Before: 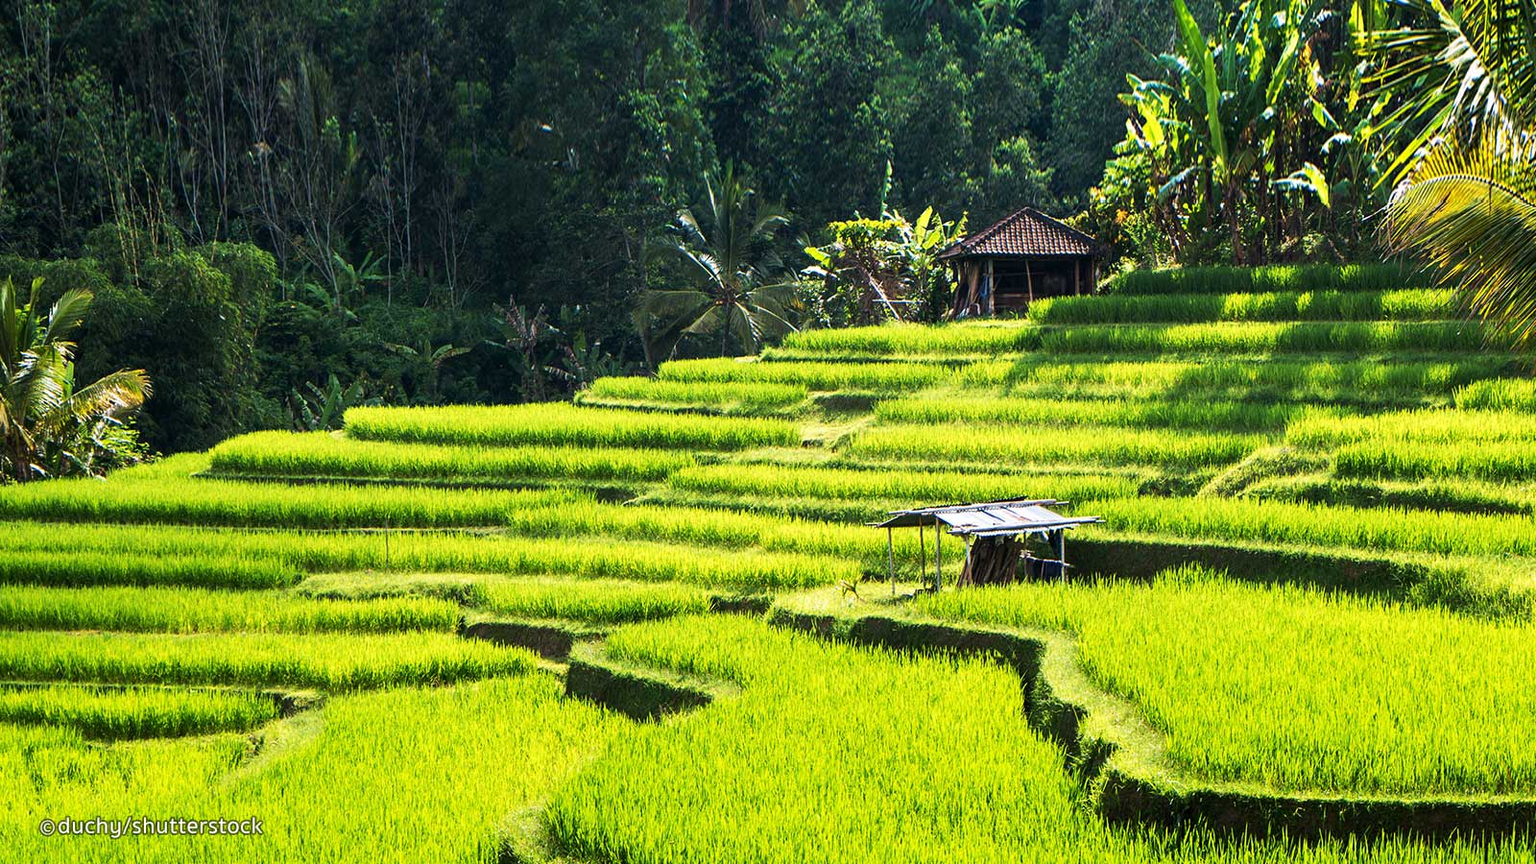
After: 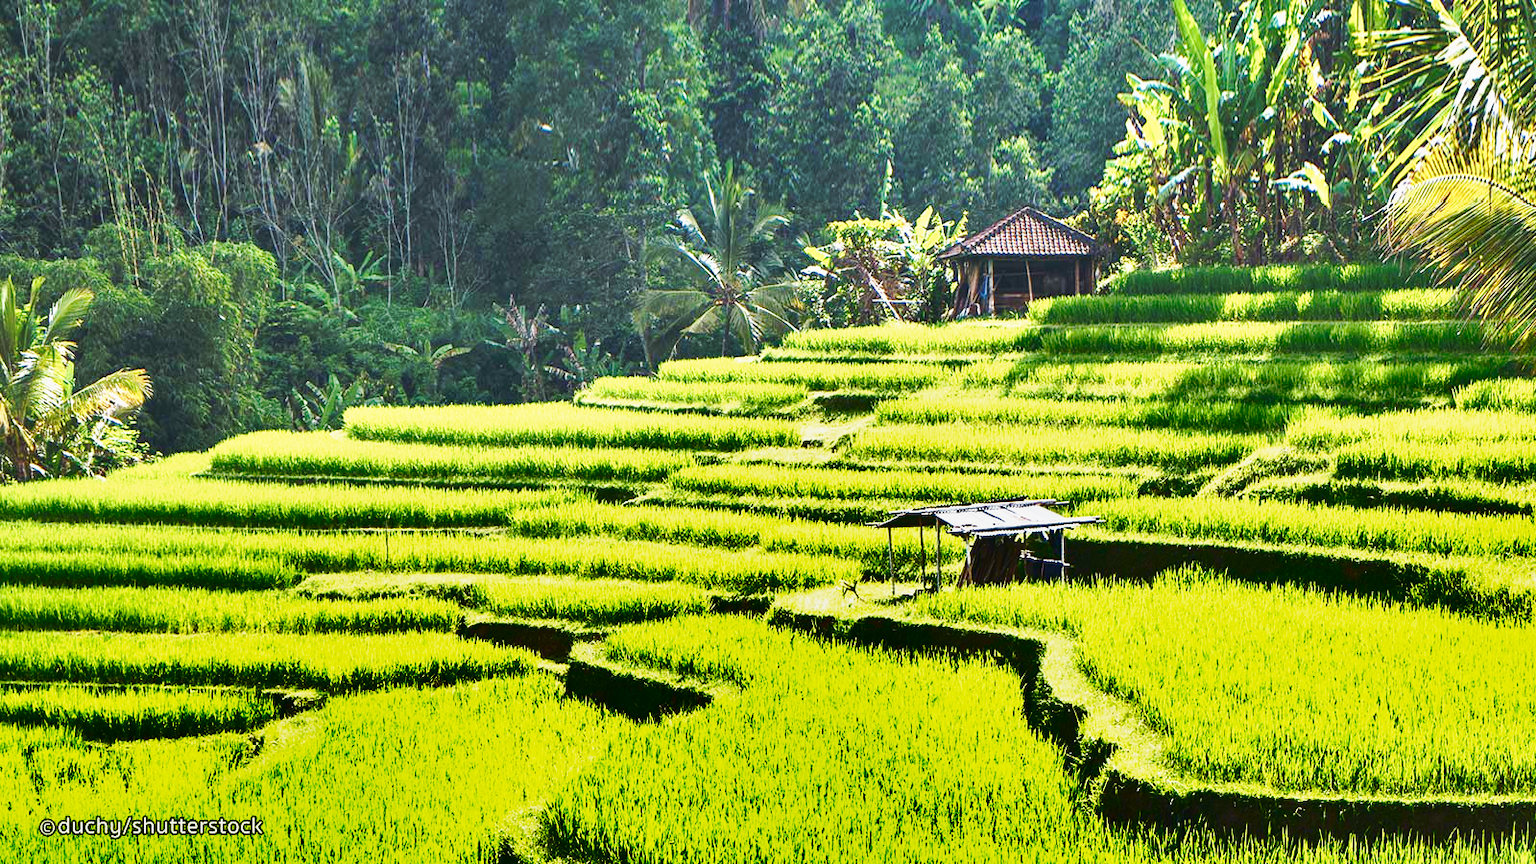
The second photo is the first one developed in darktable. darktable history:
shadows and highlights: shadows 18.33, highlights -85.38, soften with gaussian
tone curve: curves: ch0 [(0, 0.137) (1, 1)], color space Lab, independent channels, preserve colors none
base curve: curves: ch0 [(0, 0) (0.025, 0.046) (0.112, 0.277) (0.467, 0.74) (0.814, 0.929) (1, 0.942)], preserve colors none
exposure: exposure 0.407 EV, compensate highlight preservation false
